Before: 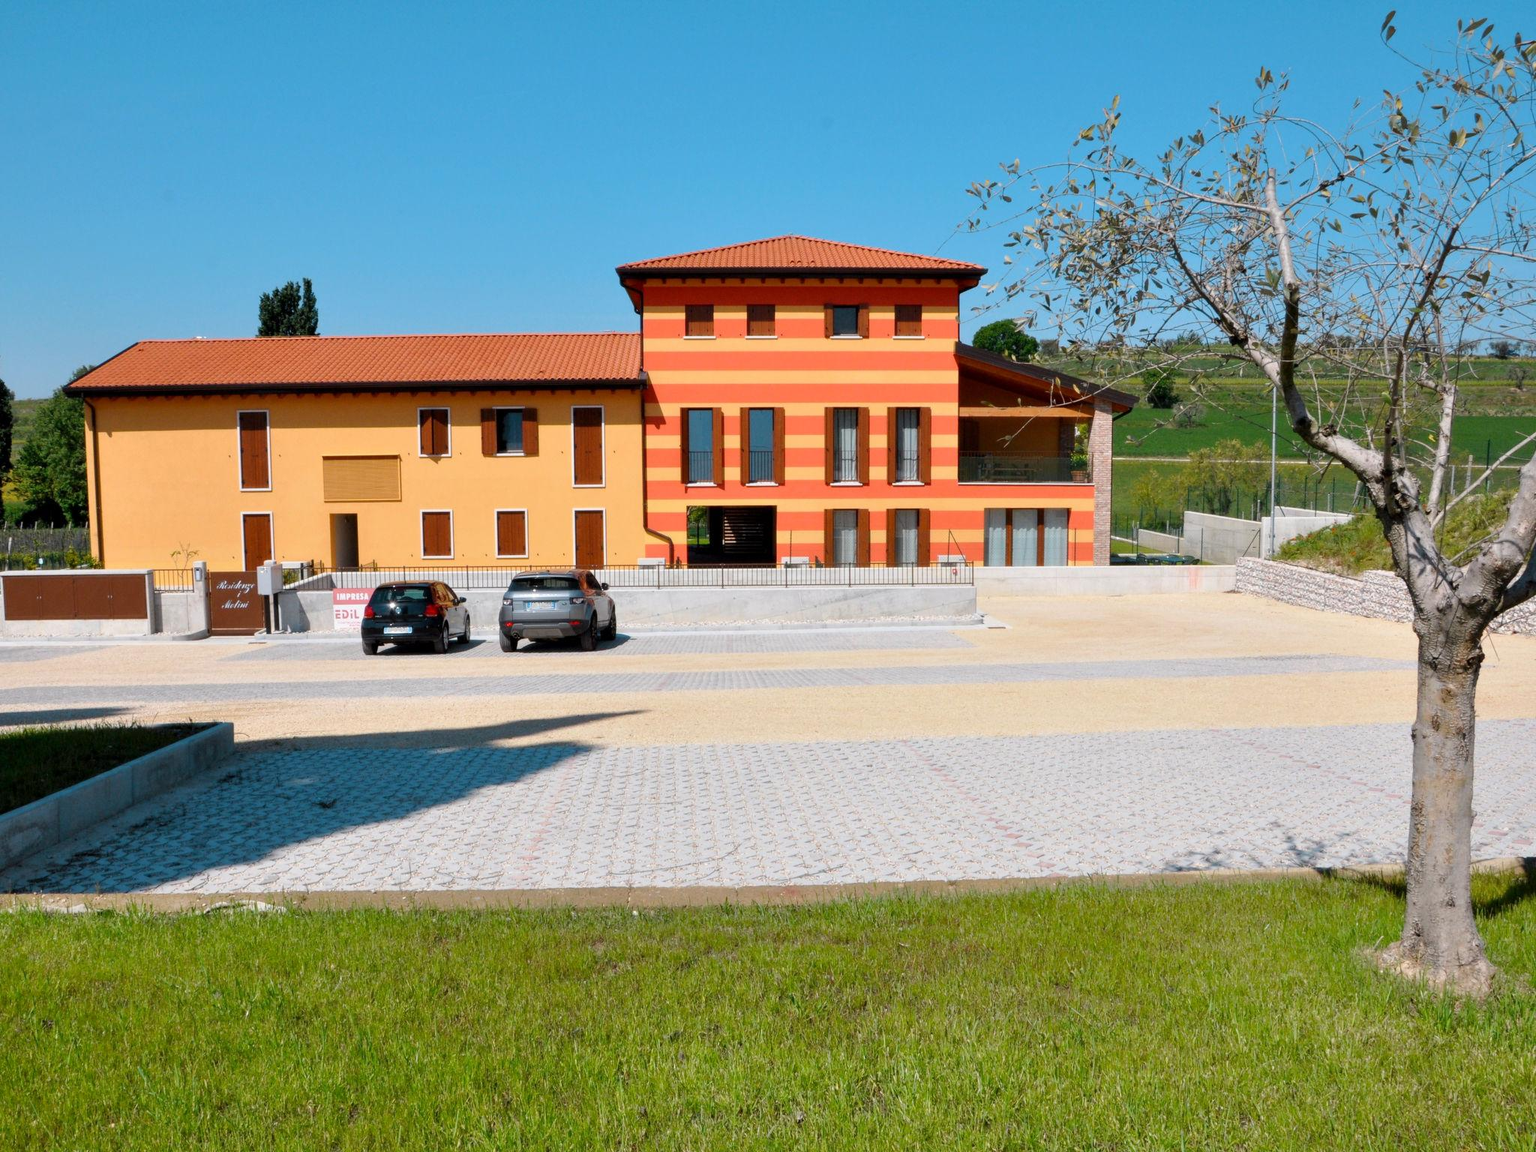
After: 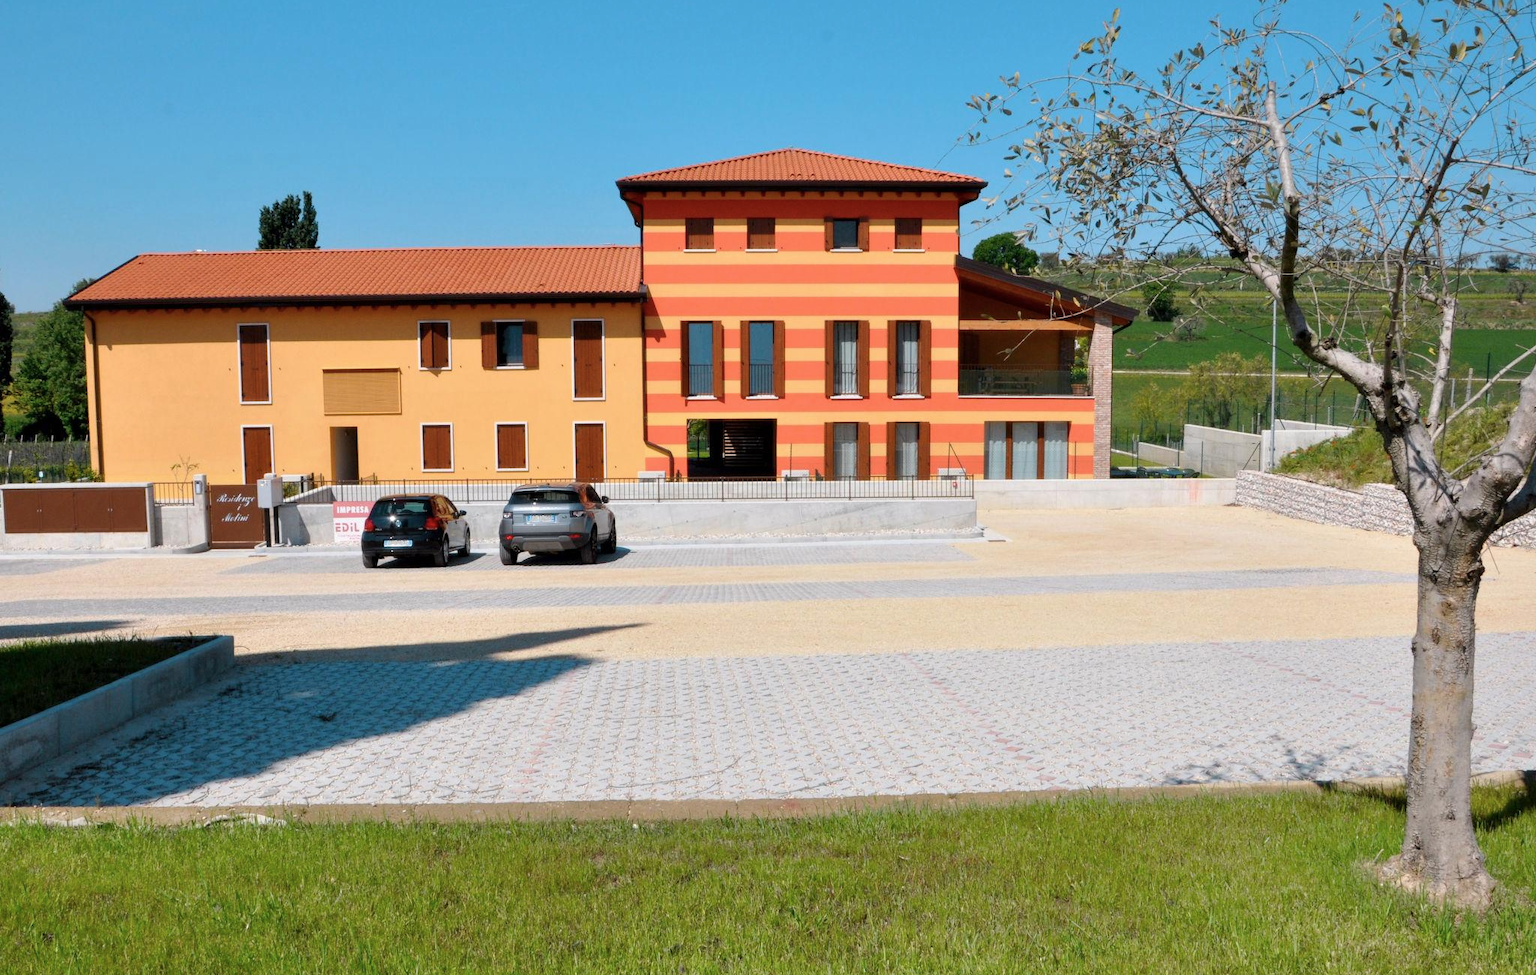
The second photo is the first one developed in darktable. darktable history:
color balance rgb: perceptual saturation grading › global saturation -11.983%, global vibrance 20%
tone equalizer: edges refinement/feathering 500, mask exposure compensation -1.57 EV, preserve details no
crop: top 7.568%, bottom 7.769%
